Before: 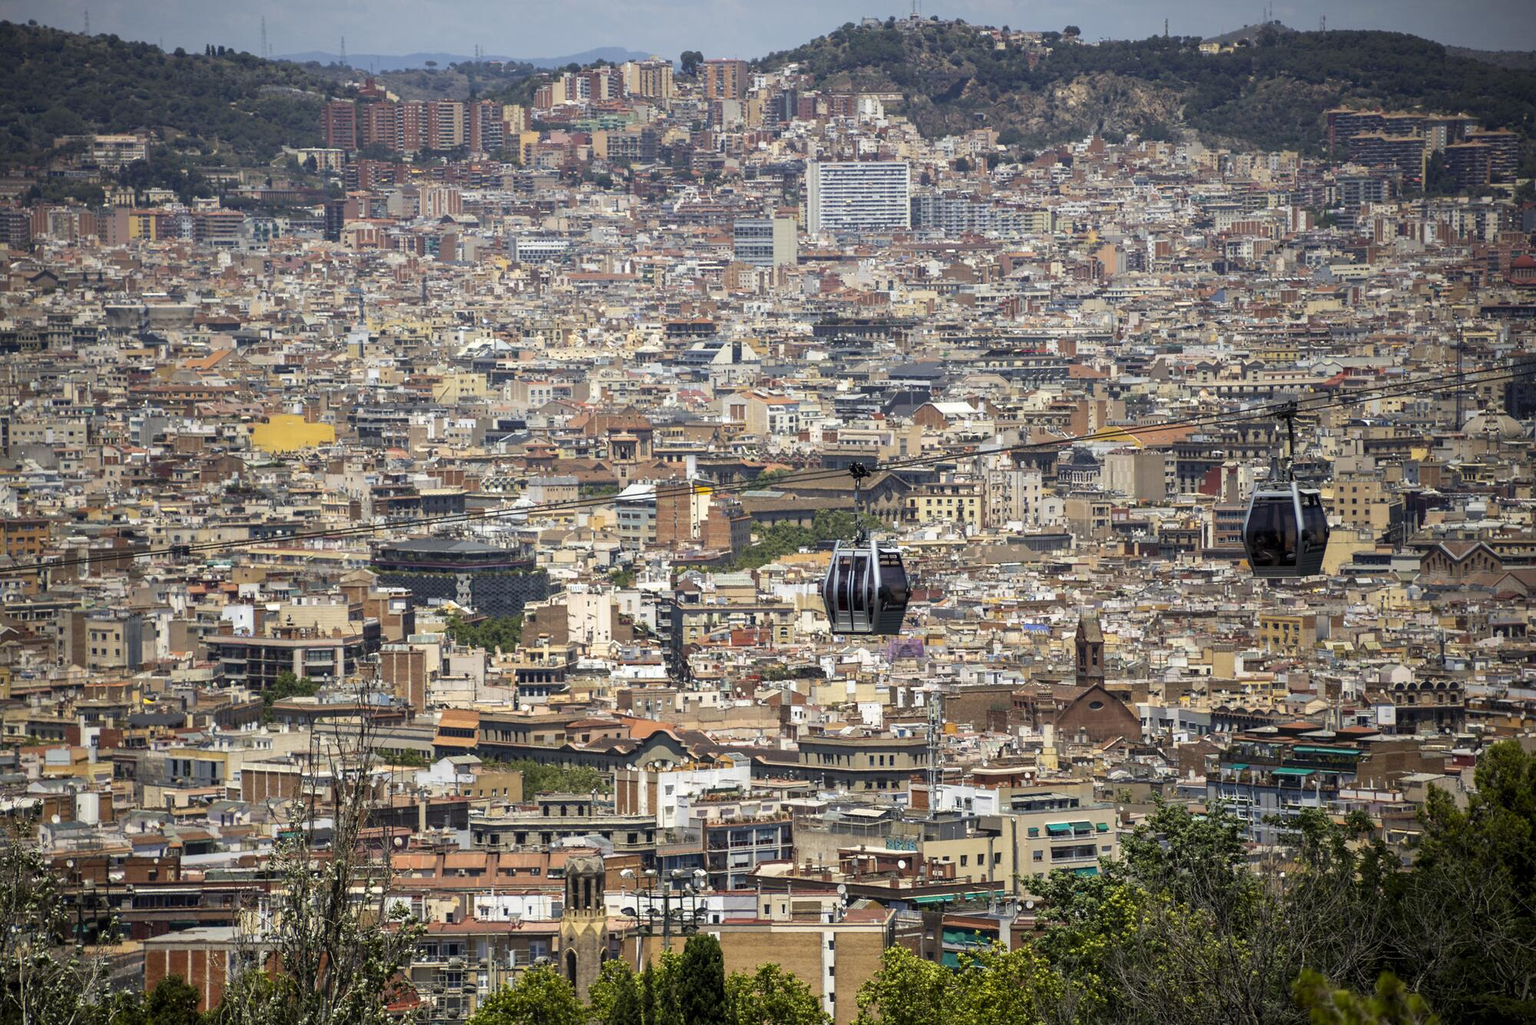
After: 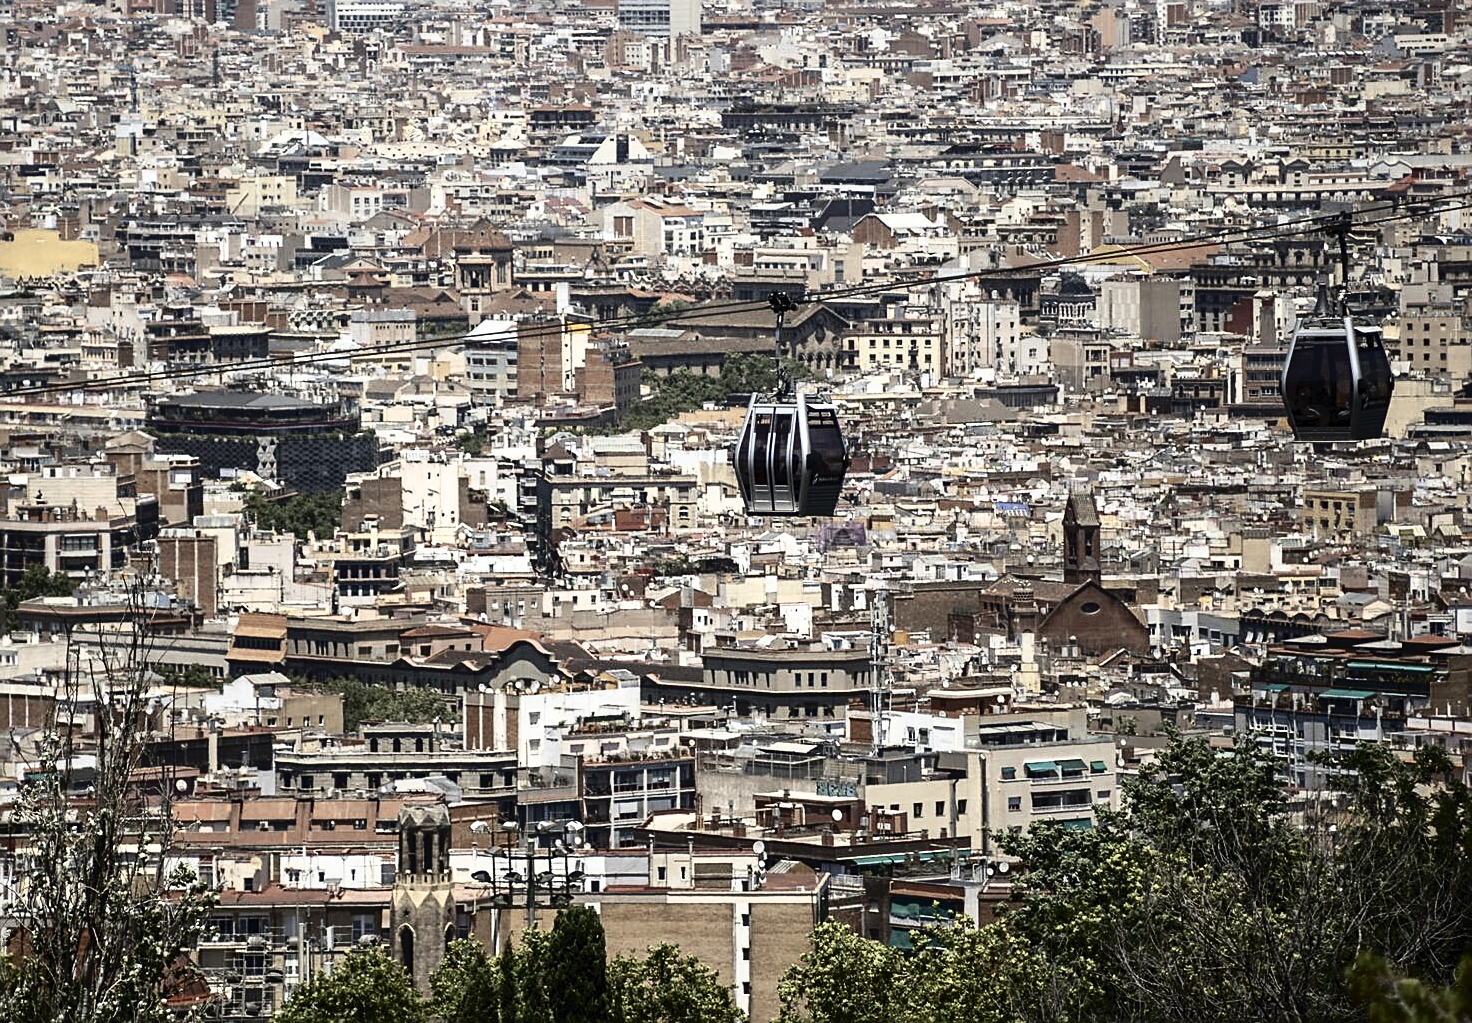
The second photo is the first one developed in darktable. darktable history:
crop: left 16.864%, top 23.27%, right 9.094%
contrast brightness saturation: contrast 0.102, saturation -0.3
color zones: curves: ch0 [(0, 0.5) (0.125, 0.4) (0.25, 0.5) (0.375, 0.4) (0.5, 0.4) (0.625, 0.6) (0.75, 0.6) (0.875, 0.5)]; ch1 [(0, 0.4) (0.125, 0.5) (0.25, 0.4) (0.375, 0.4) (0.5, 0.4) (0.625, 0.4) (0.75, 0.5) (0.875, 0.4)]; ch2 [(0, 0.6) (0.125, 0.5) (0.25, 0.5) (0.375, 0.6) (0.5, 0.6) (0.625, 0.5) (0.75, 0.5) (0.875, 0.5)]
tone curve: curves: ch0 [(0, 0) (0.003, 0.023) (0.011, 0.024) (0.025, 0.028) (0.044, 0.035) (0.069, 0.043) (0.1, 0.052) (0.136, 0.063) (0.177, 0.094) (0.224, 0.145) (0.277, 0.209) (0.335, 0.281) (0.399, 0.364) (0.468, 0.453) (0.543, 0.553) (0.623, 0.66) (0.709, 0.767) (0.801, 0.88) (0.898, 0.968) (1, 1)], color space Lab, independent channels, preserve colors none
sharpen: on, module defaults
